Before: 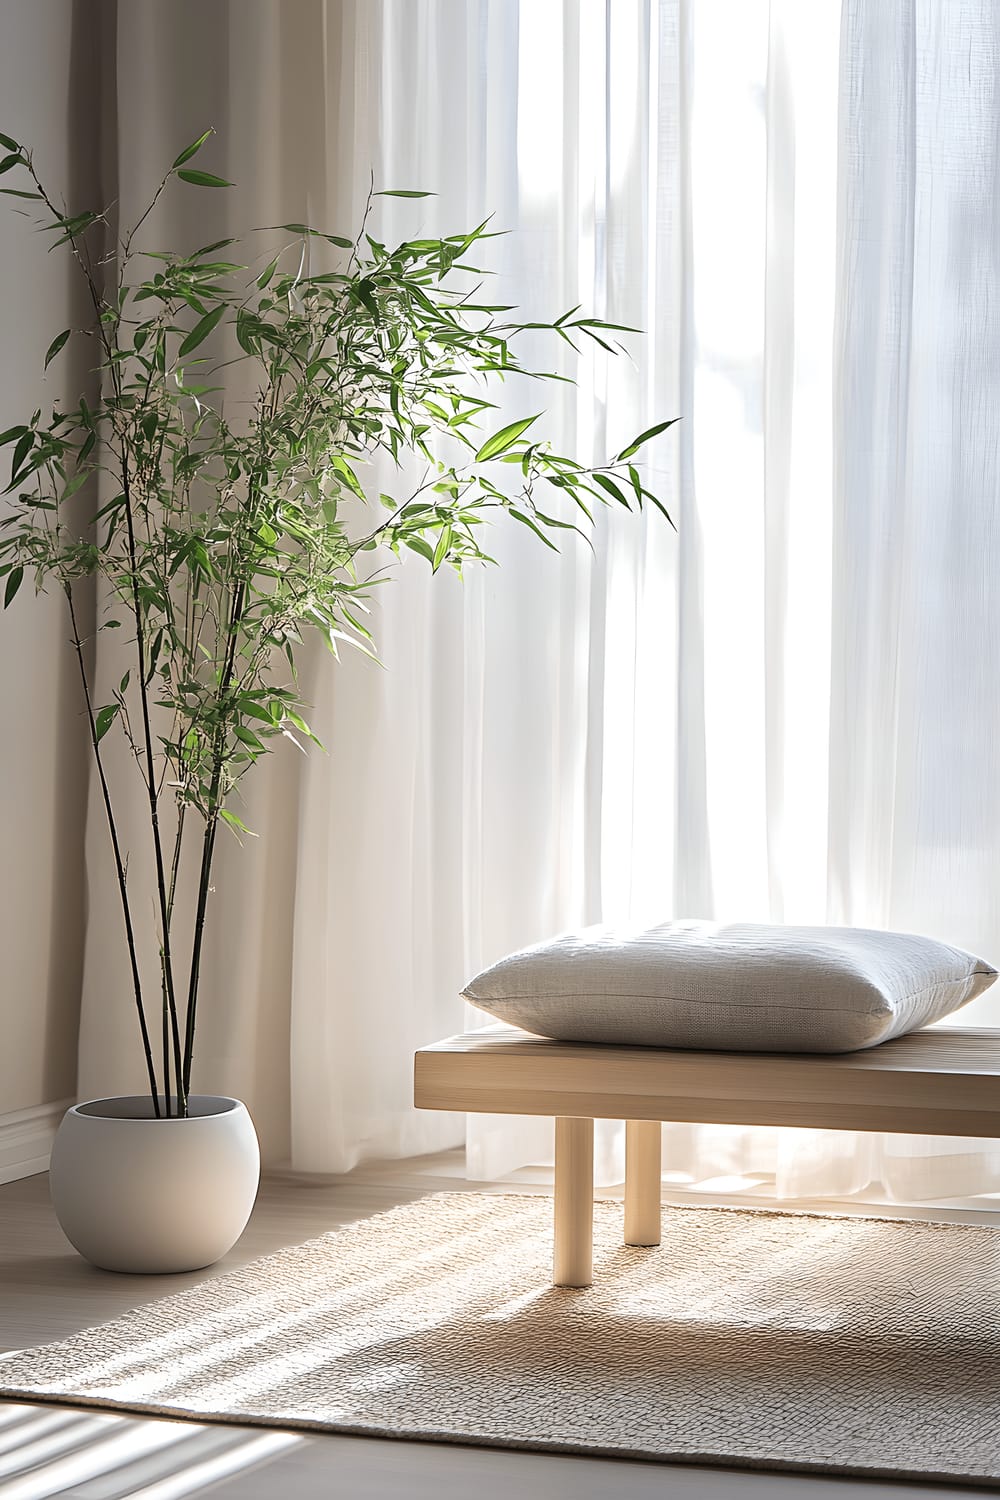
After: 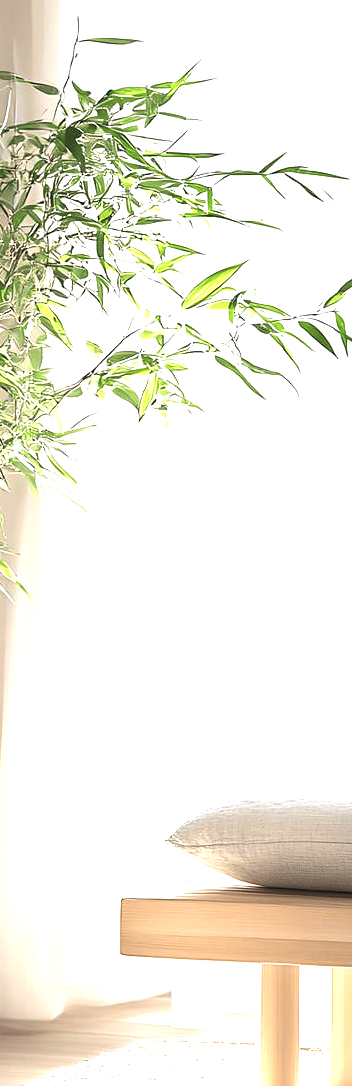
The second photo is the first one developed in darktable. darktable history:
exposure: exposure 1.223 EV, compensate highlight preservation false
crop and rotate: left 29.476%, top 10.214%, right 35.32%, bottom 17.333%
